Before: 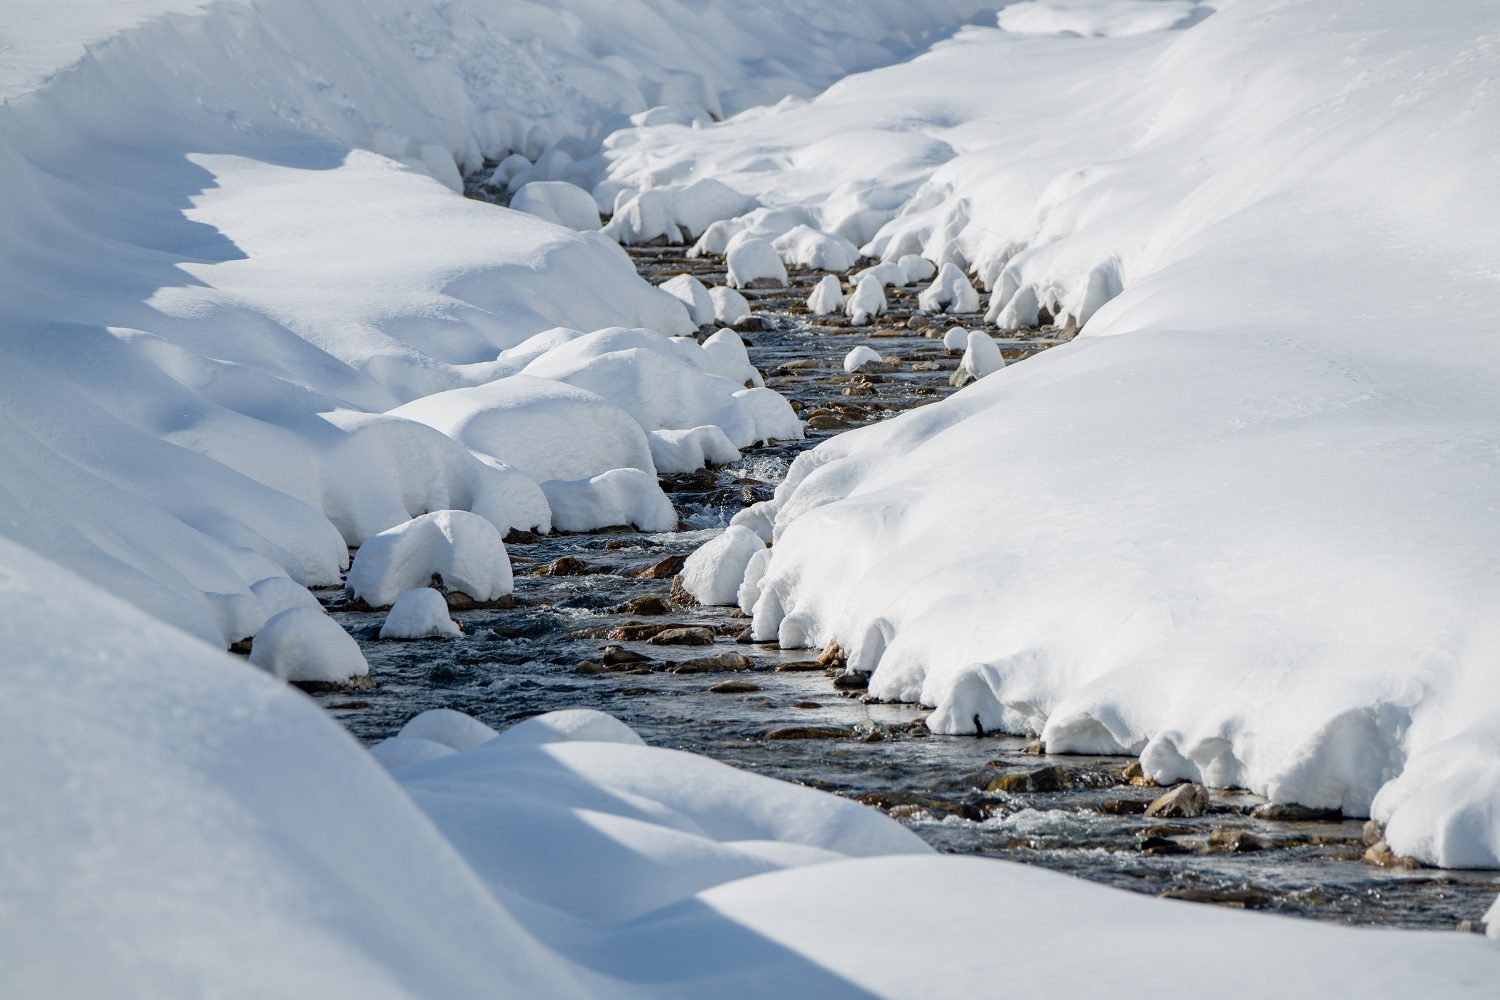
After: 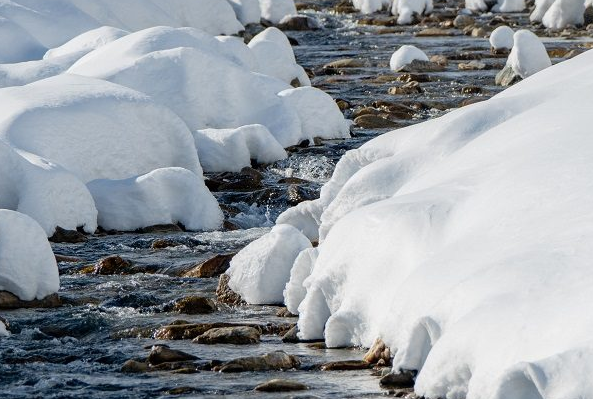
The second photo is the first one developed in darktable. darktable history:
crop: left 30.299%, top 30.123%, right 30.138%, bottom 29.922%
